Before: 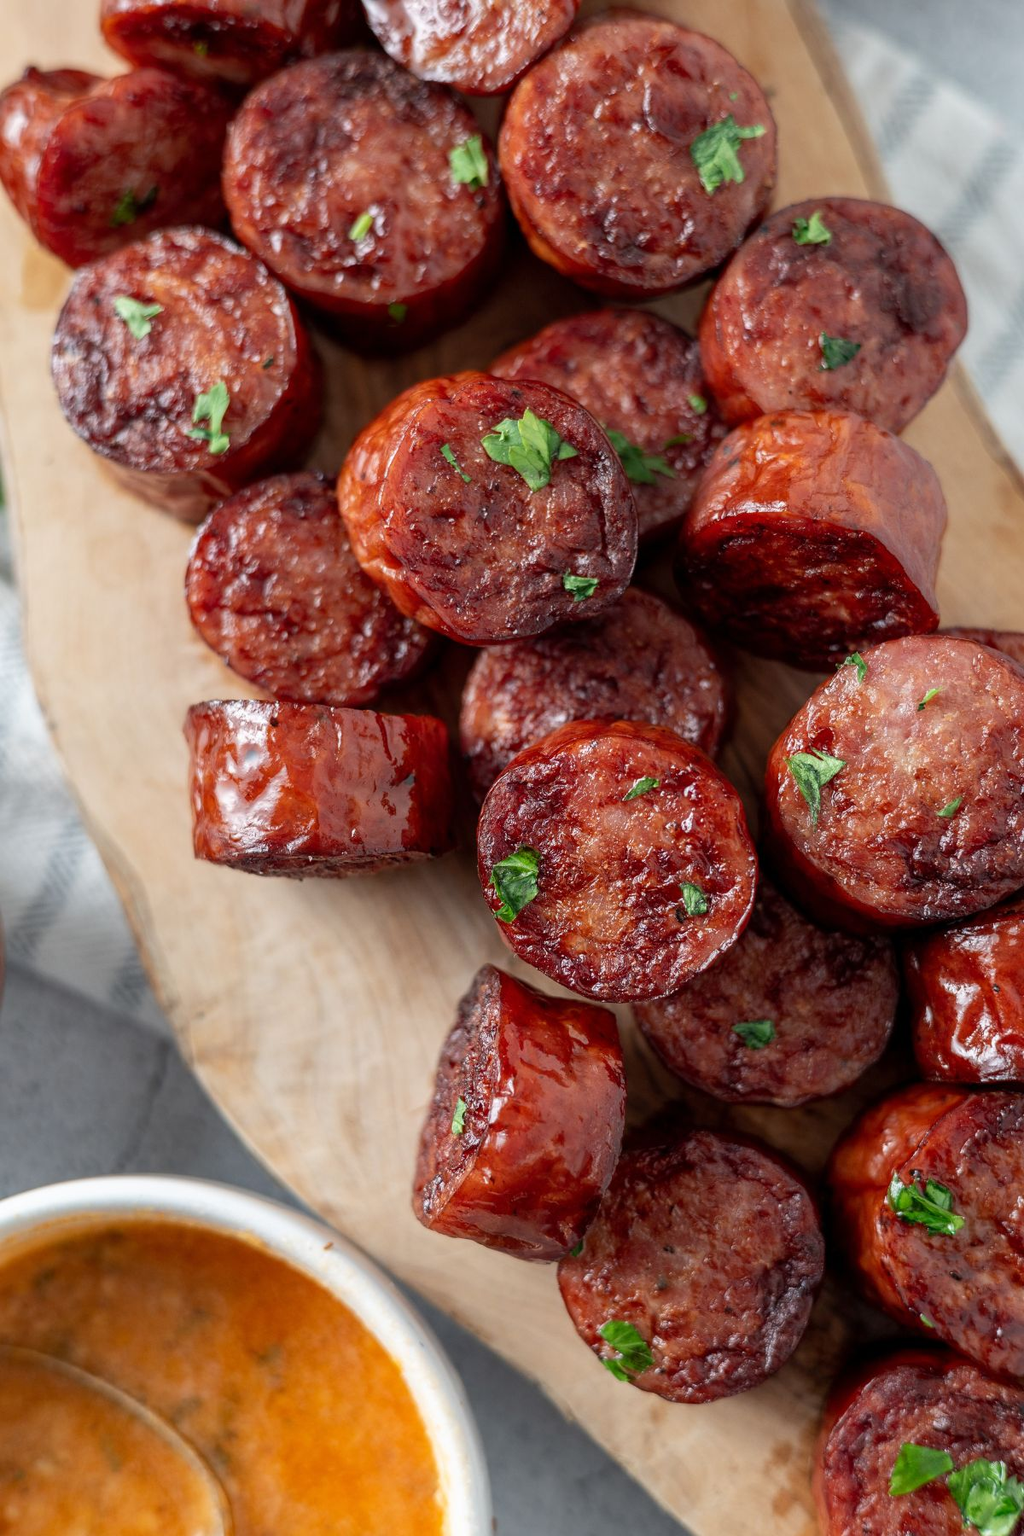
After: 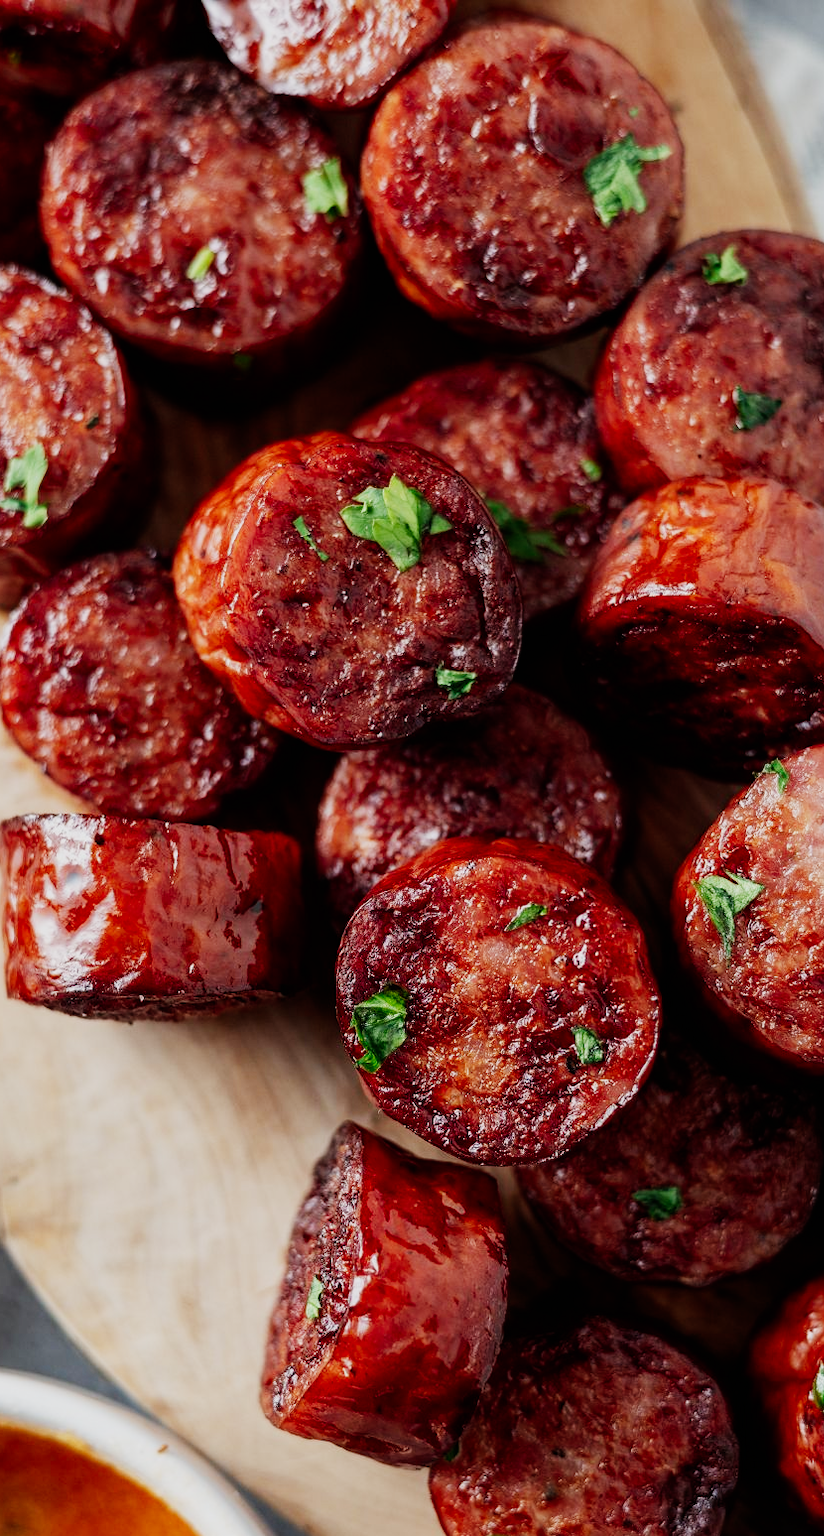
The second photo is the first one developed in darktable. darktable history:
sigmoid: contrast 1.81, skew -0.21, preserve hue 0%, red attenuation 0.1, red rotation 0.035, green attenuation 0.1, green rotation -0.017, blue attenuation 0.15, blue rotation -0.052, base primaries Rec2020
crop: left 18.479%, right 12.2%, bottom 13.971%
